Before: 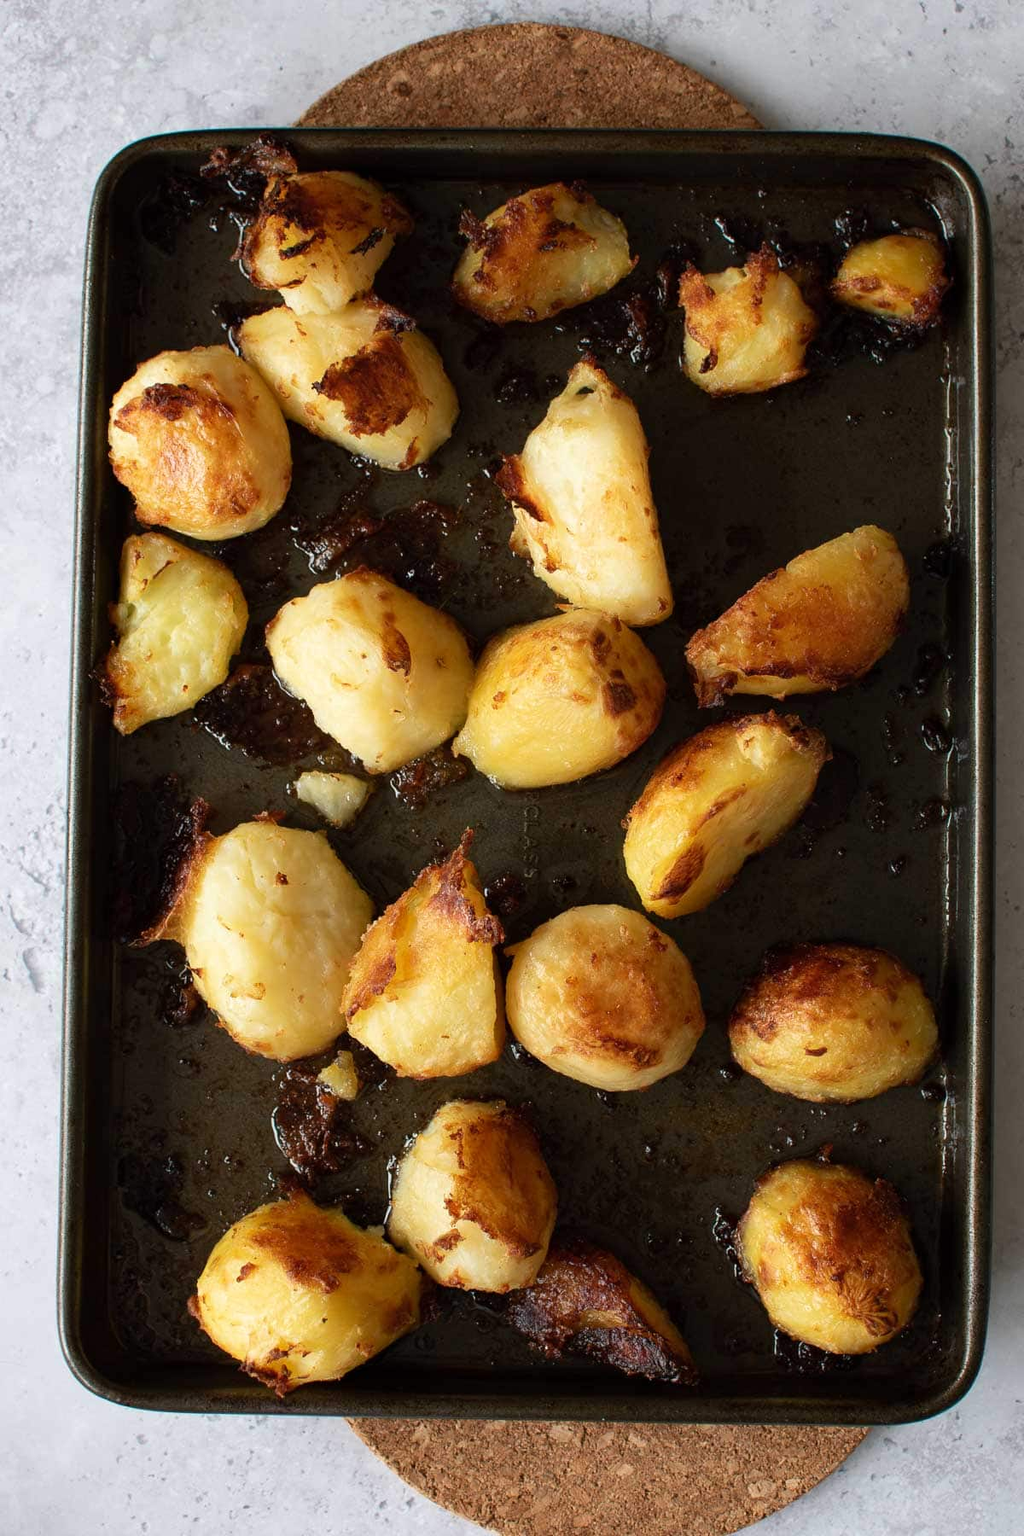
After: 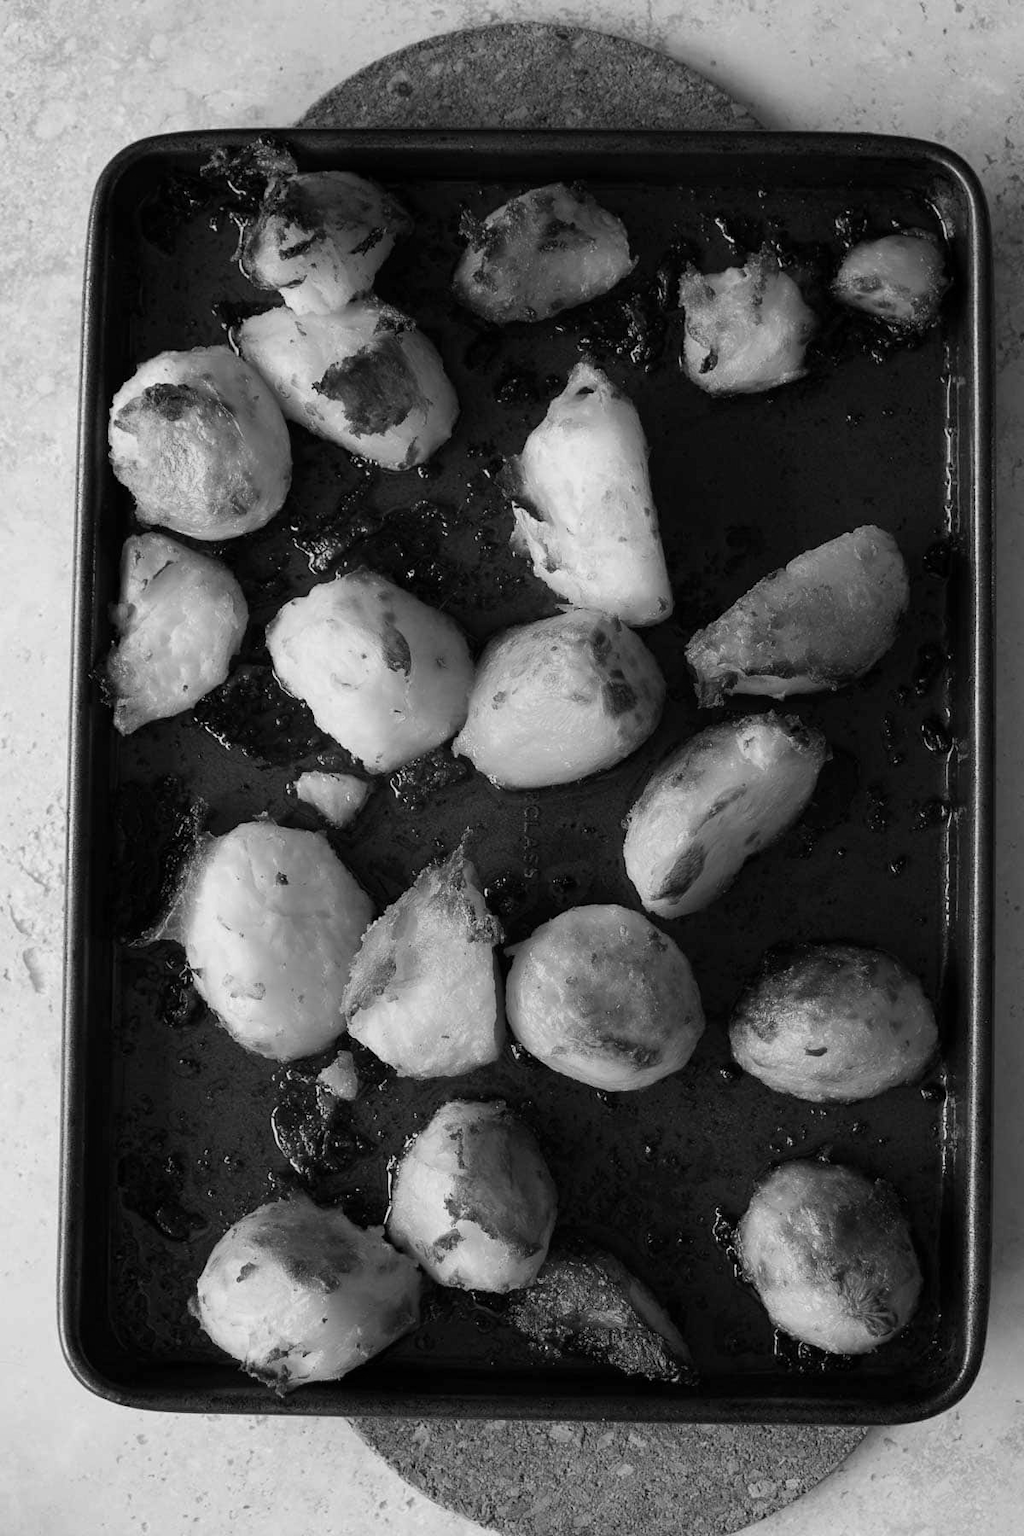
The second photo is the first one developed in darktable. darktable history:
color calibration: output gray [0.267, 0.423, 0.261, 0], x 0.342, y 0.355, temperature 5153.78 K
